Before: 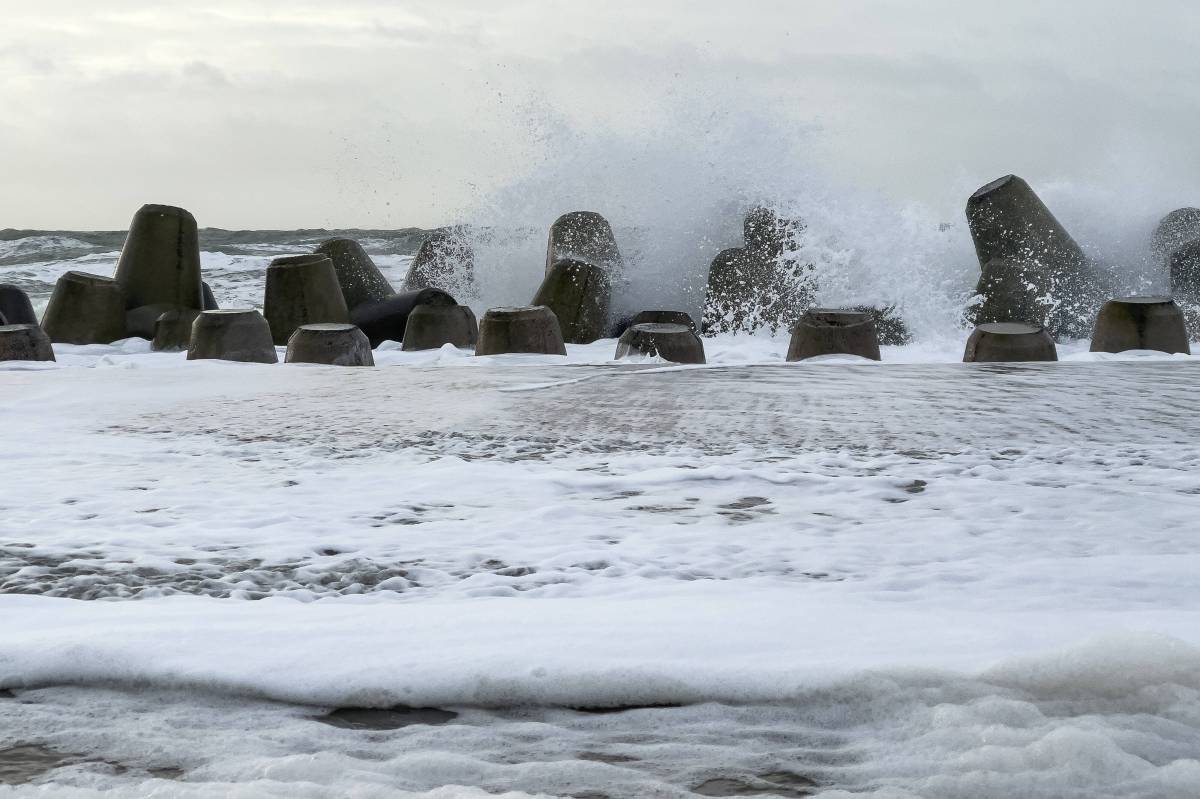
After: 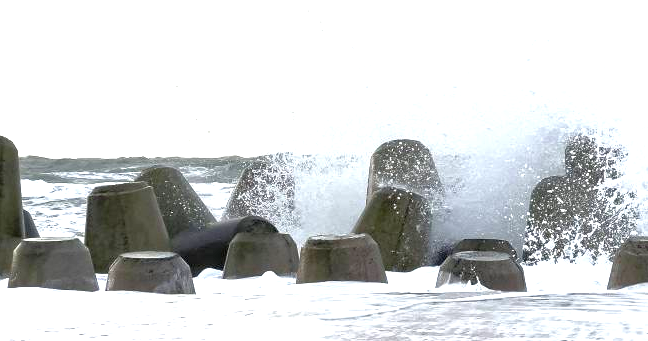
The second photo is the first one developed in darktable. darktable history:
tone equalizer: -8 EV 0.284 EV, -7 EV 0.447 EV, -6 EV 0.426 EV, -5 EV 0.288 EV, -3 EV -0.266 EV, -2 EV -0.404 EV, -1 EV -0.41 EV, +0 EV -0.26 EV, edges refinement/feathering 500, mask exposure compensation -1.57 EV, preserve details no
exposure: black level correction 0, exposure 1.469 EV, compensate exposure bias true, compensate highlight preservation false
crop: left 14.995%, top 9.072%, right 30.96%, bottom 48.186%
